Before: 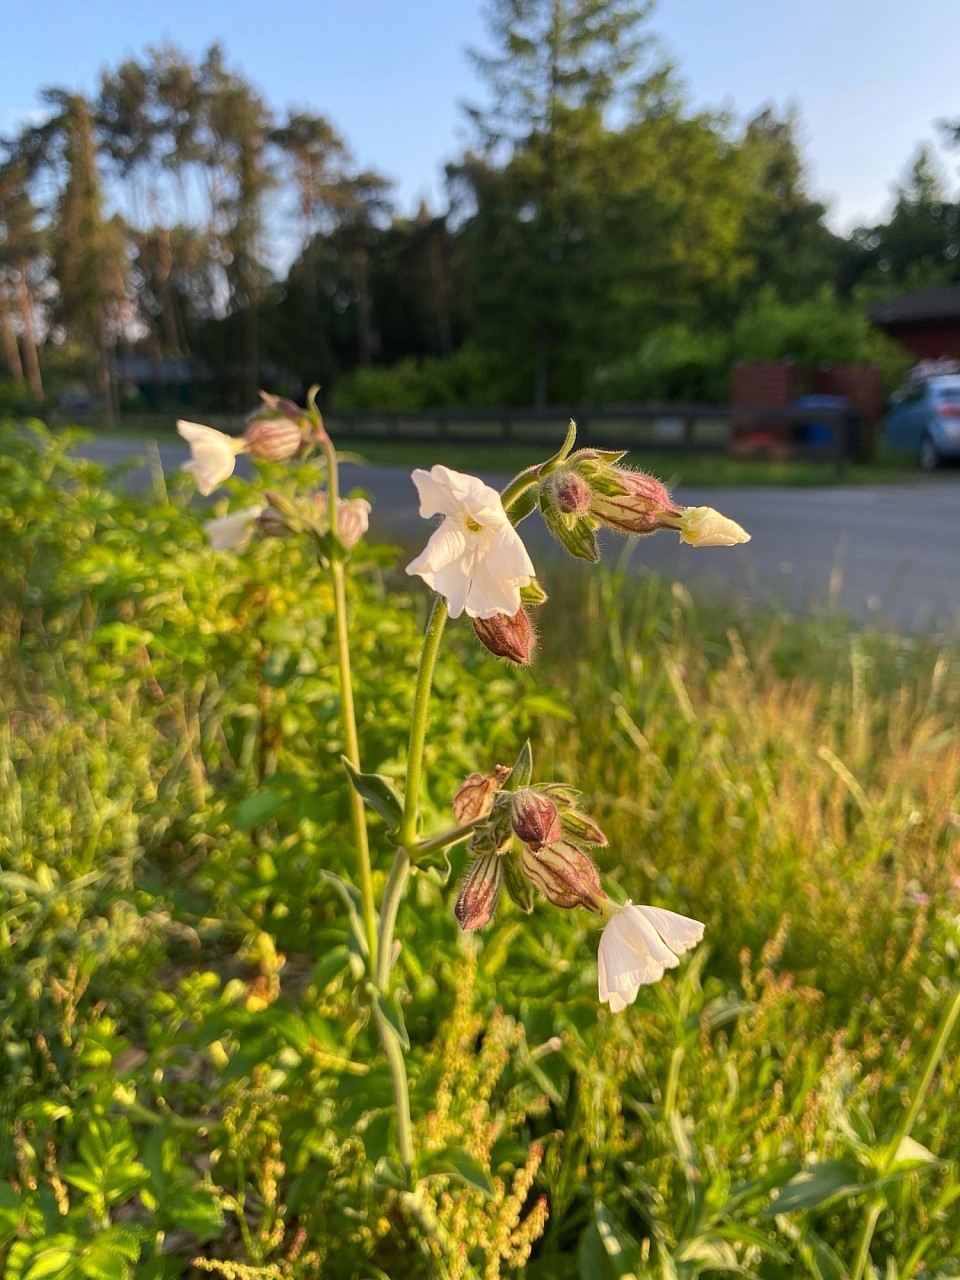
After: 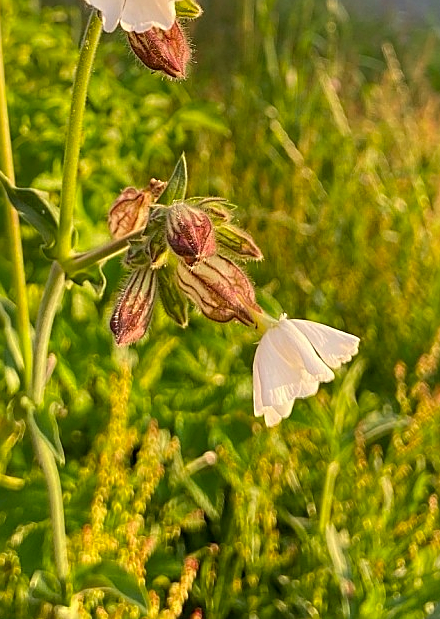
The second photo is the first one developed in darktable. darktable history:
grain: coarseness 0.81 ISO, strength 1.34%, mid-tones bias 0%
crop: left 35.976%, top 45.819%, right 18.162%, bottom 5.807%
sharpen: amount 0.575
contrast brightness saturation: contrast 0.04, saturation 0.16
